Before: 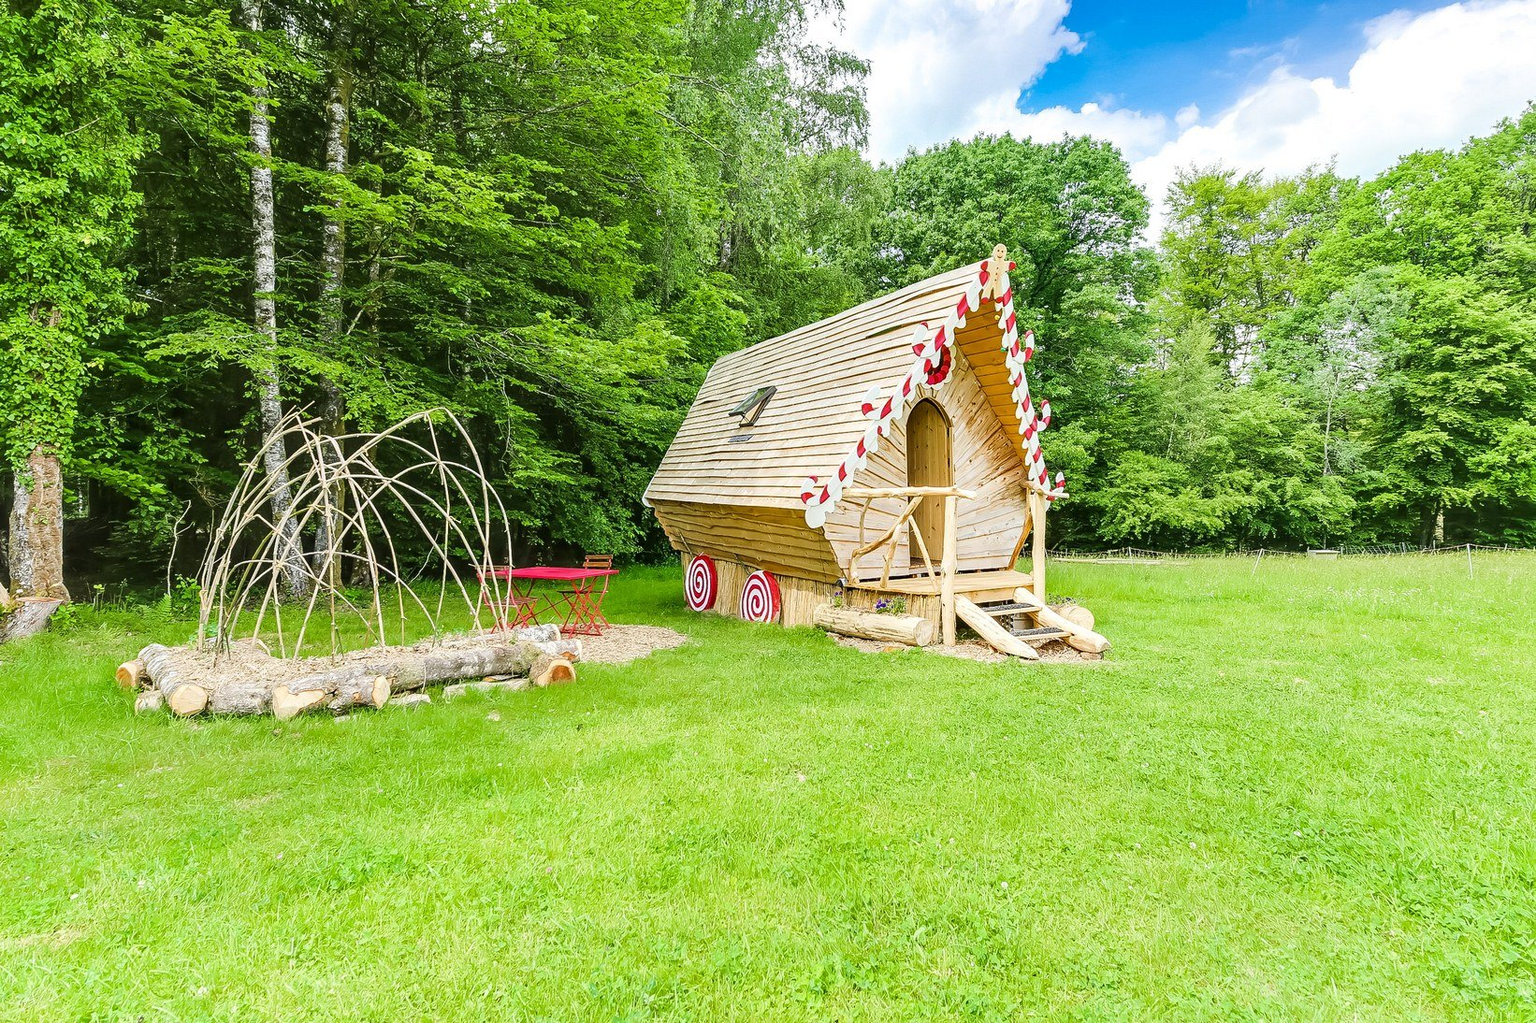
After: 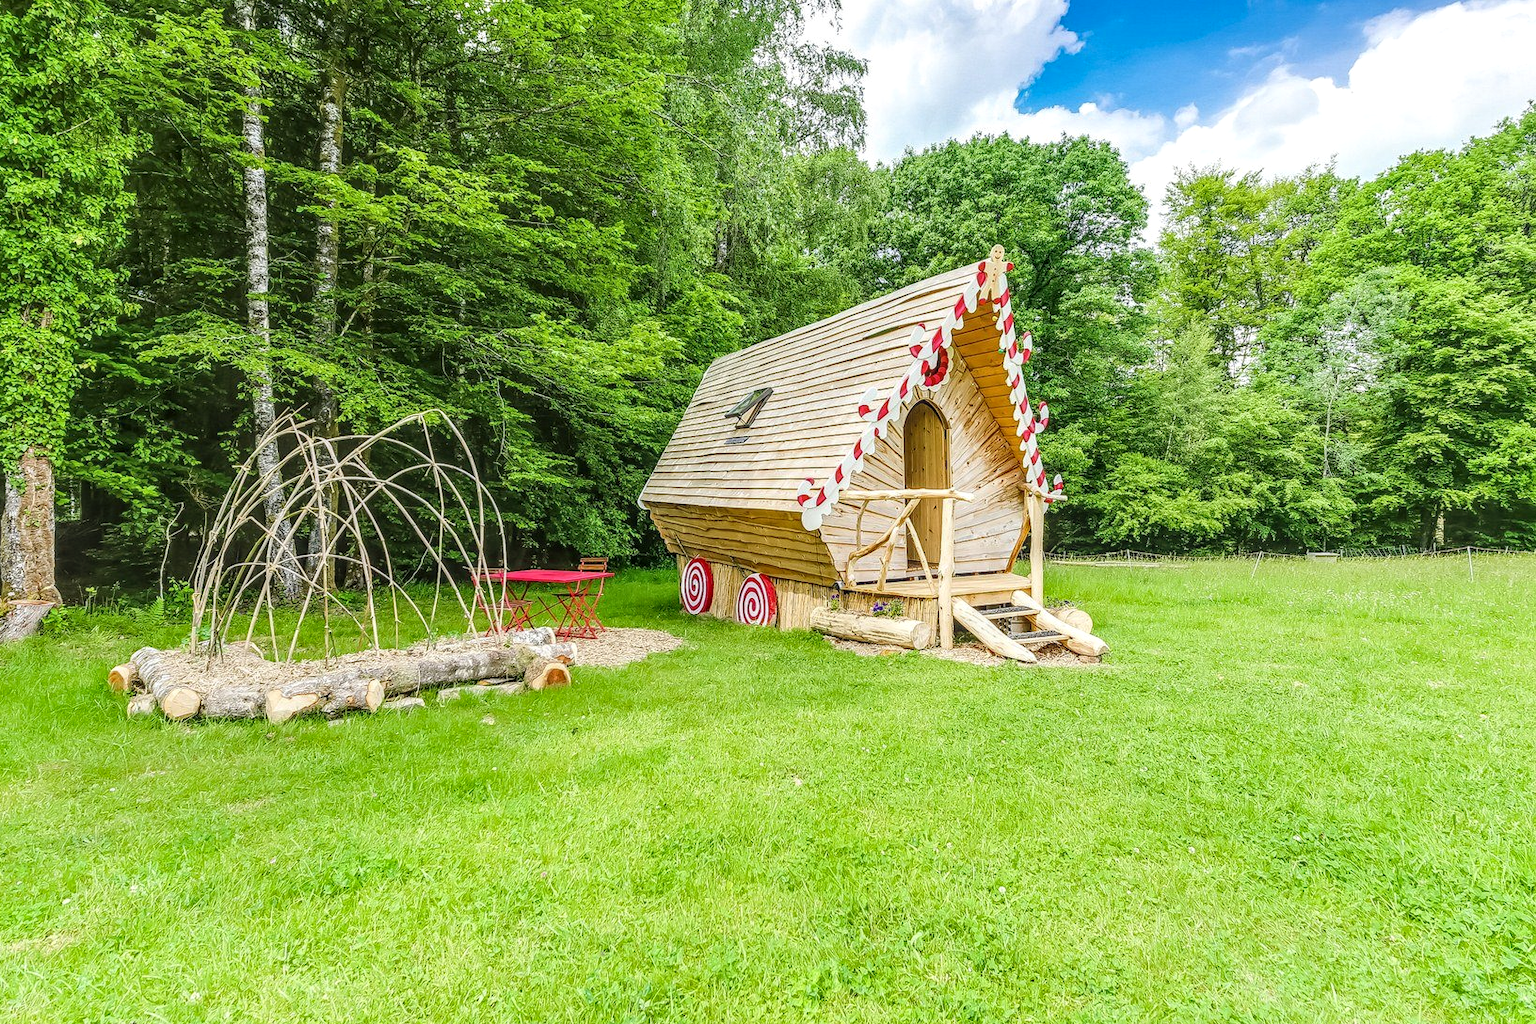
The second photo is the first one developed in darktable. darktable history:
crop and rotate: left 0.558%, top 0.145%, bottom 0.254%
local contrast: highlights 5%, shadows 2%, detail 134%
